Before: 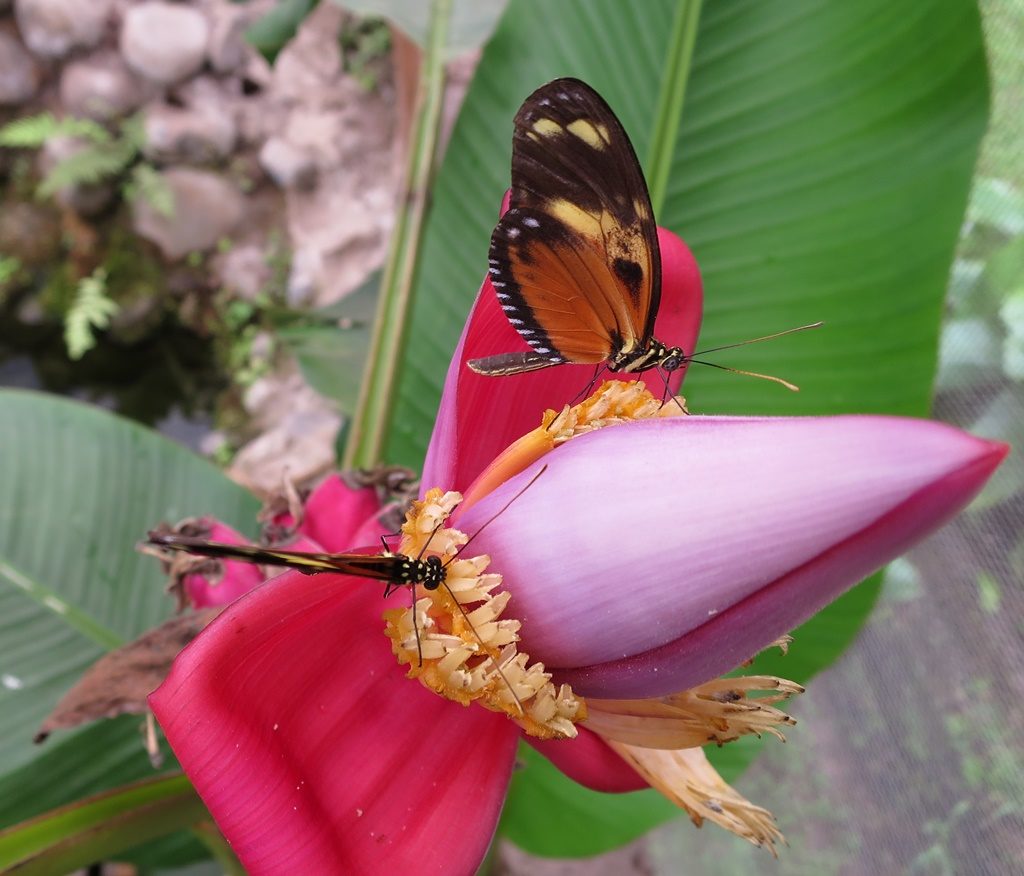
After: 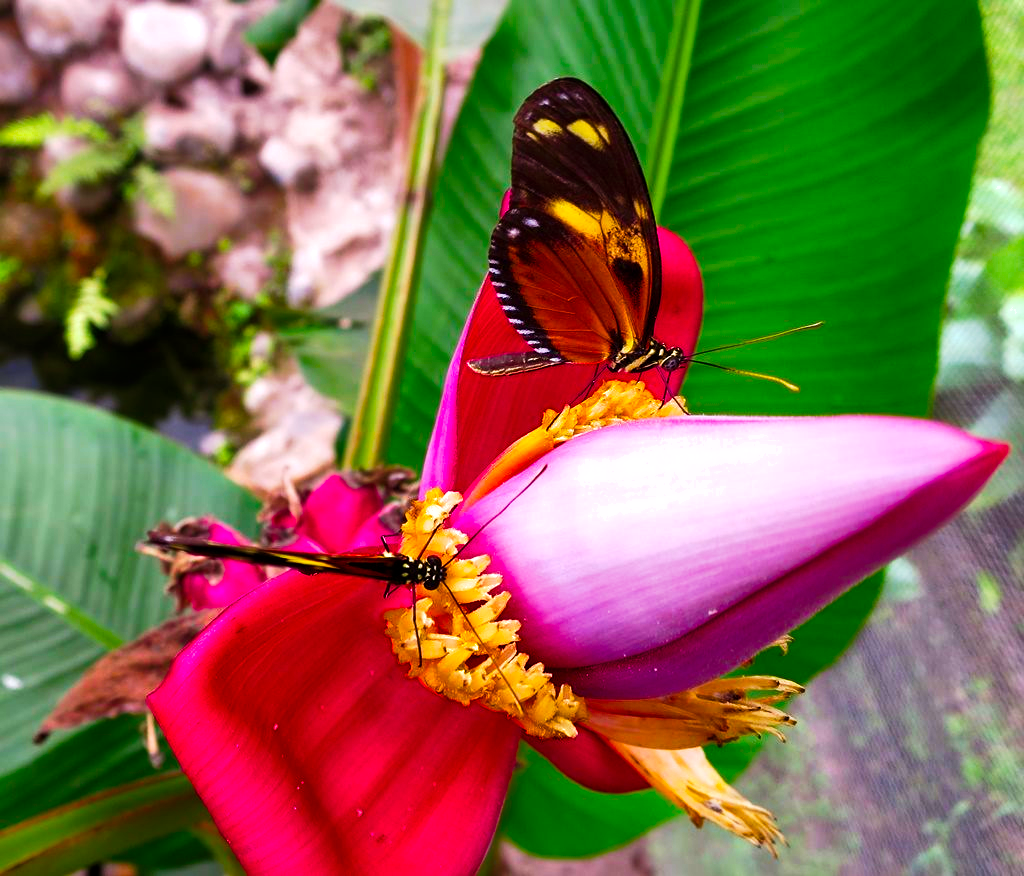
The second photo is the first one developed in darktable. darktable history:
shadows and highlights: on, module defaults
tone curve: curves: ch0 [(0, 0) (0.003, 0.008) (0.011, 0.008) (0.025, 0.011) (0.044, 0.017) (0.069, 0.029) (0.1, 0.045) (0.136, 0.067) (0.177, 0.103) (0.224, 0.151) (0.277, 0.21) (0.335, 0.285) (0.399, 0.37) (0.468, 0.462) (0.543, 0.568) (0.623, 0.679) (0.709, 0.79) (0.801, 0.876) (0.898, 0.936) (1, 1)], preserve colors none
local contrast: mode bilateral grid, contrast 20, coarseness 50, detail 120%, midtone range 0.2
color balance rgb: linear chroma grading › global chroma 9%, perceptual saturation grading › global saturation 36%, perceptual saturation grading › shadows 35%, perceptual brilliance grading › global brilliance 15%, perceptual brilliance grading › shadows -35%, global vibrance 15%
